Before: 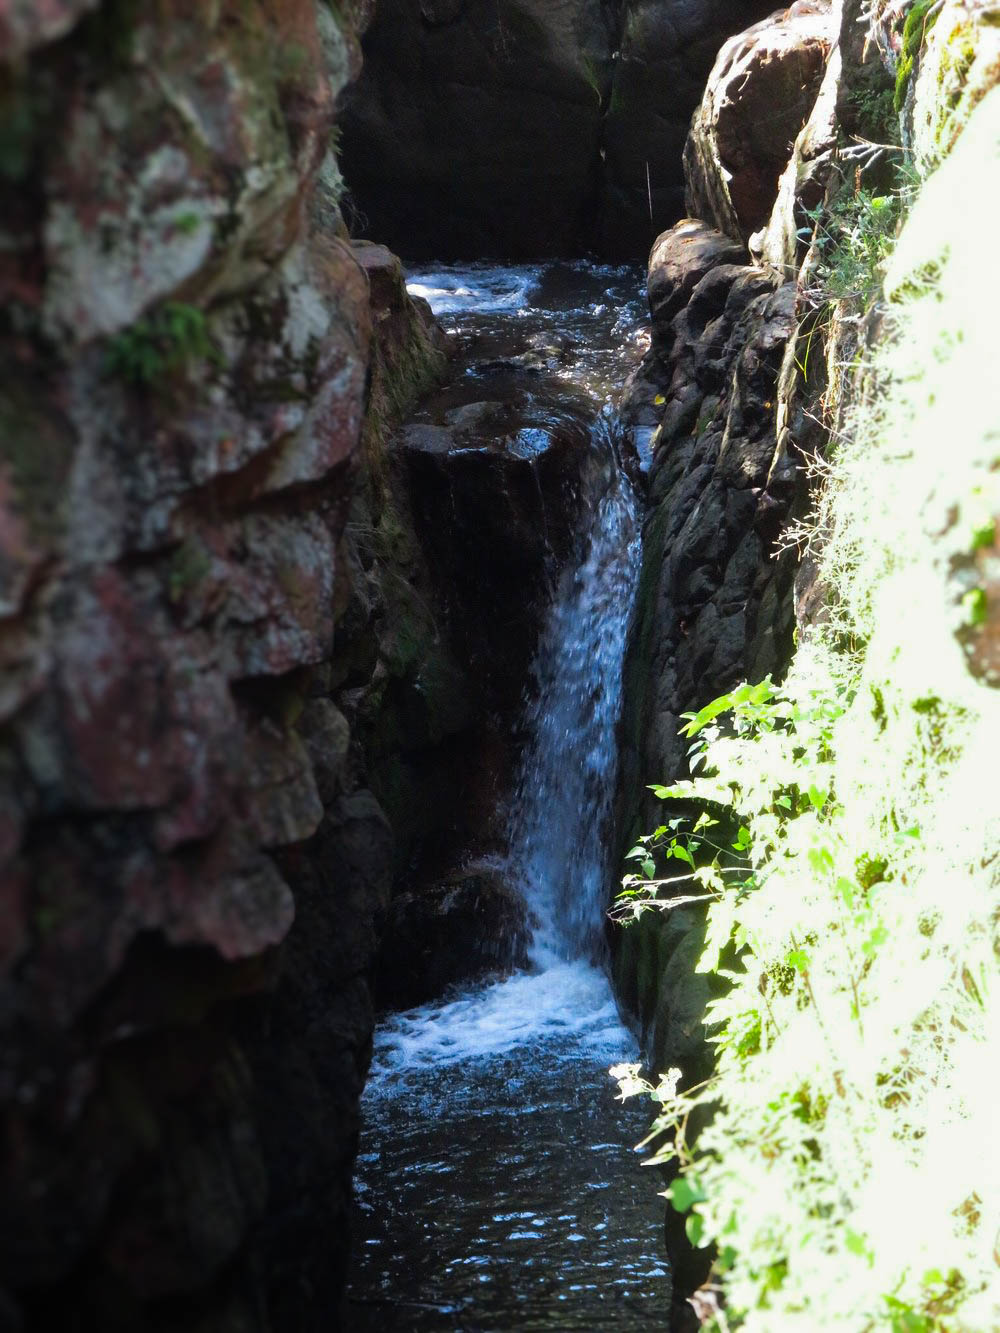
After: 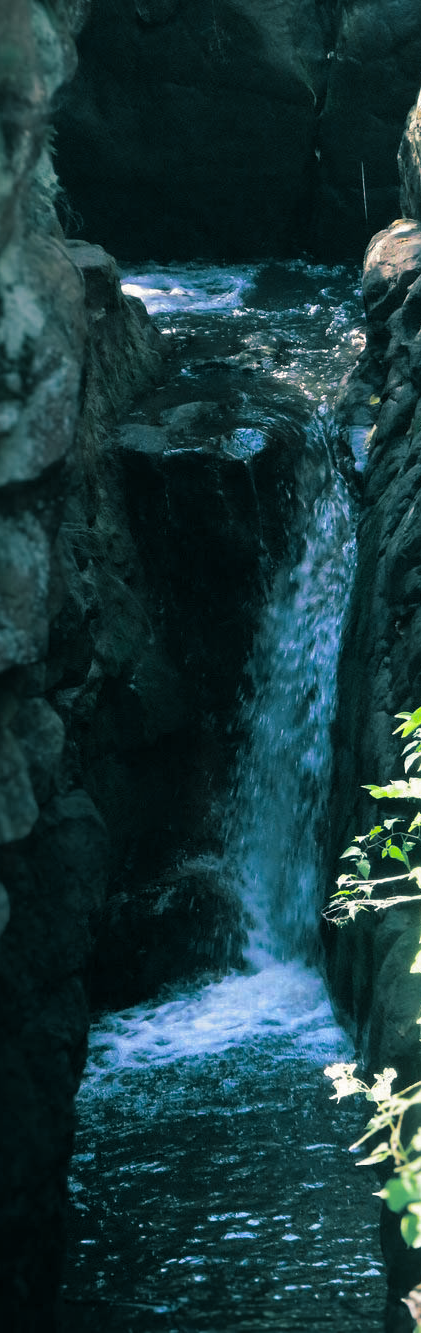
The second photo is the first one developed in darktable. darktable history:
crop: left 28.583%, right 29.231%
rgb levels: preserve colors max RGB
split-toning: shadows › hue 186.43°, highlights › hue 49.29°, compress 30.29%
rotate and perspective: crop left 0, crop top 0
